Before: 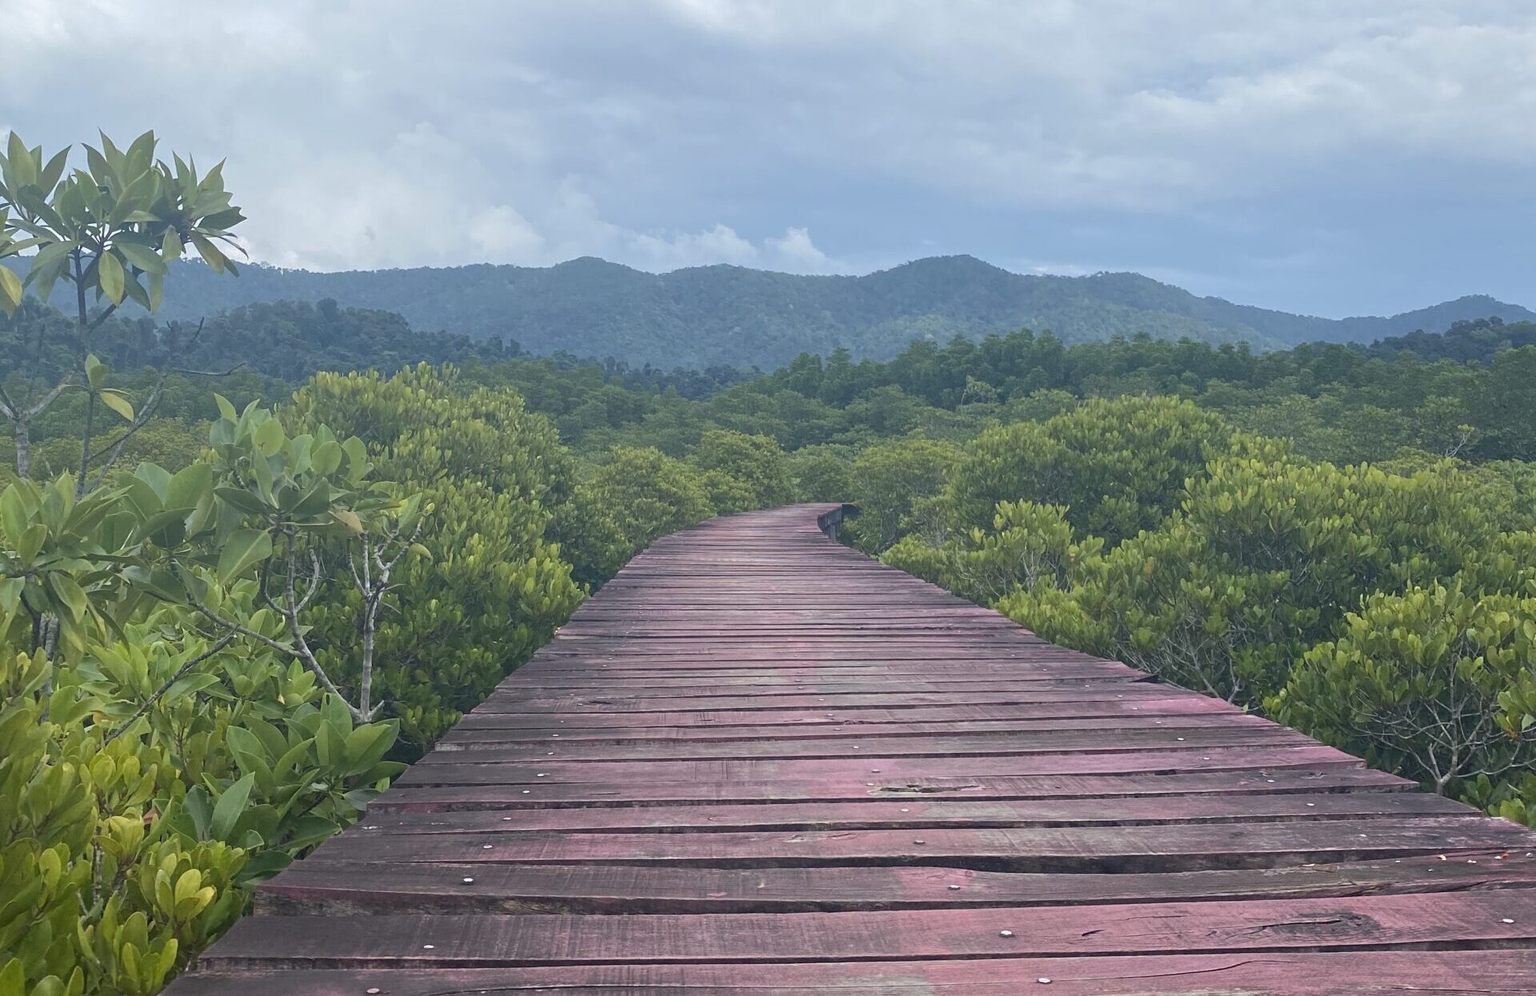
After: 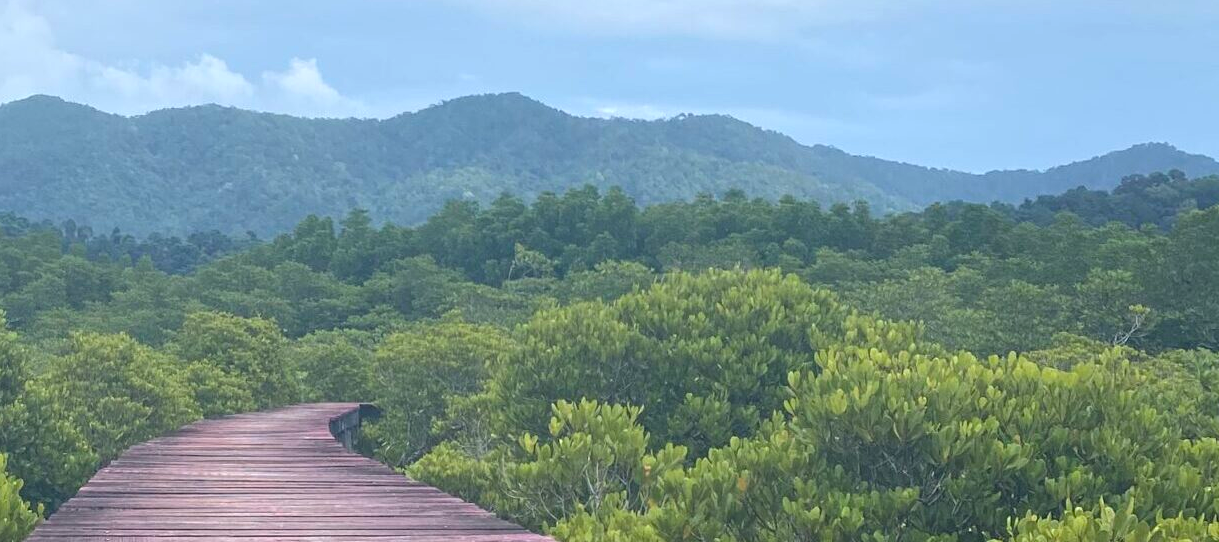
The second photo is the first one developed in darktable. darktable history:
tone equalizer: -8 EV -0.384 EV, -7 EV -0.391 EV, -6 EV -0.327 EV, -5 EV -0.242 EV, -3 EV 0.246 EV, -2 EV 0.355 EV, -1 EV 0.411 EV, +0 EV 0.439 EV
crop: left 36.135%, top 18.231%, right 0.335%, bottom 38.233%
